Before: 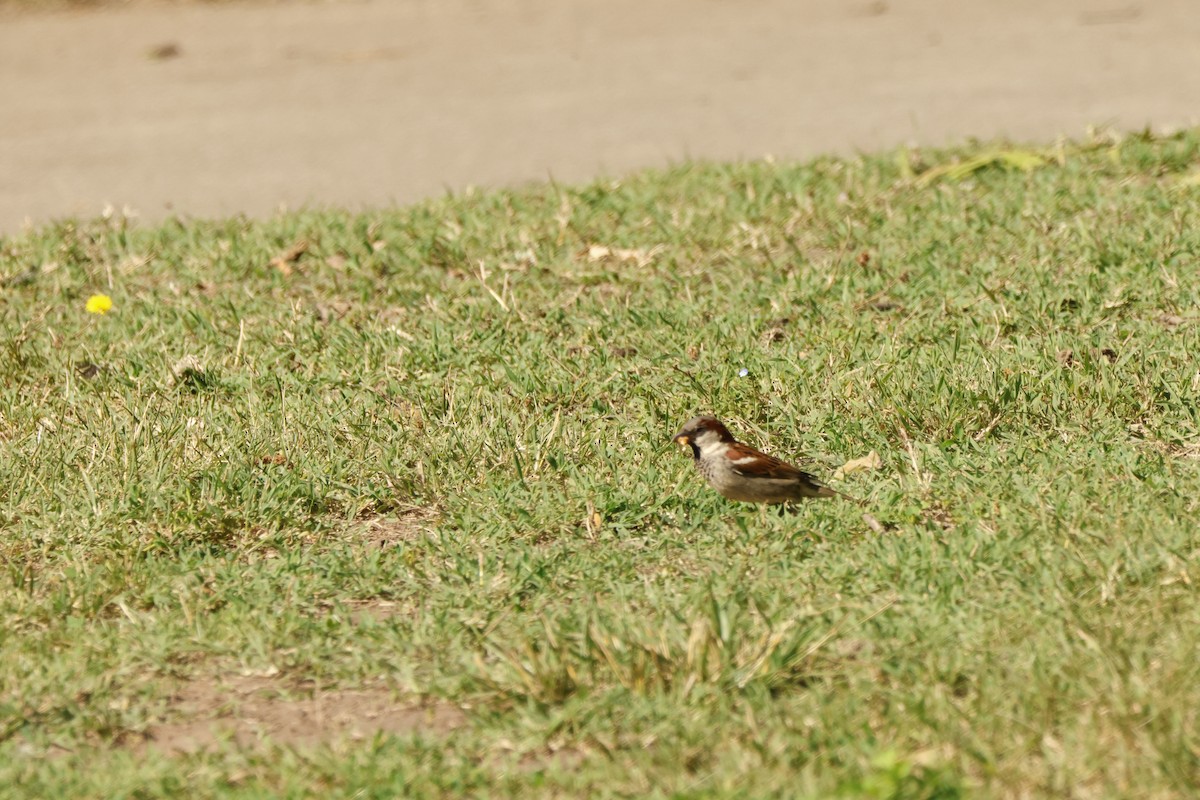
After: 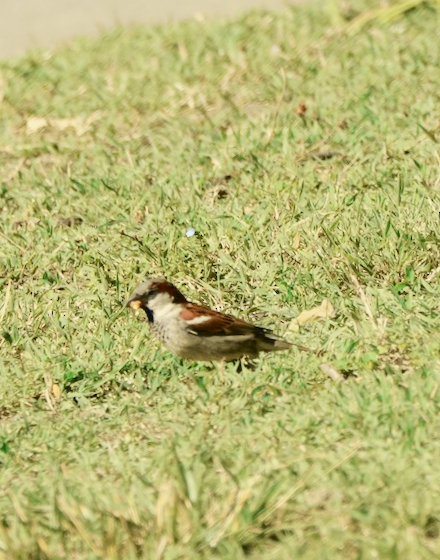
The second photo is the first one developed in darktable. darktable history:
base curve: curves: ch0 [(0, 0) (0.303, 0.277) (1, 1)]
crop: left 45.721%, top 13.393%, right 14.118%, bottom 10.01%
tone curve: curves: ch0 [(0, 0.026) (0.104, 0.1) (0.233, 0.262) (0.398, 0.507) (0.498, 0.621) (0.65, 0.757) (0.835, 0.883) (1, 0.961)]; ch1 [(0, 0) (0.346, 0.307) (0.408, 0.369) (0.453, 0.457) (0.482, 0.476) (0.502, 0.498) (0.521, 0.503) (0.553, 0.554) (0.638, 0.646) (0.693, 0.727) (1, 1)]; ch2 [(0, 0) (0.366, 0.337) (0.434, 0.46) (0.485, 0.494) (0.5, 0.494) (0.511, 0.508) (0.537, 0.55) (0.579, 0.599) (0.663, 0.67) (1, 1)], color space Lab, independent channels, preserve colors none
rotate and perspective: rotation -4.57°, crop left 0.054, crop right 0.944, crop top 0.087, crop bottom 0.914
levels: levels [0.018, 0.493, 1]
white balance: red 0.98, blue 1.034
